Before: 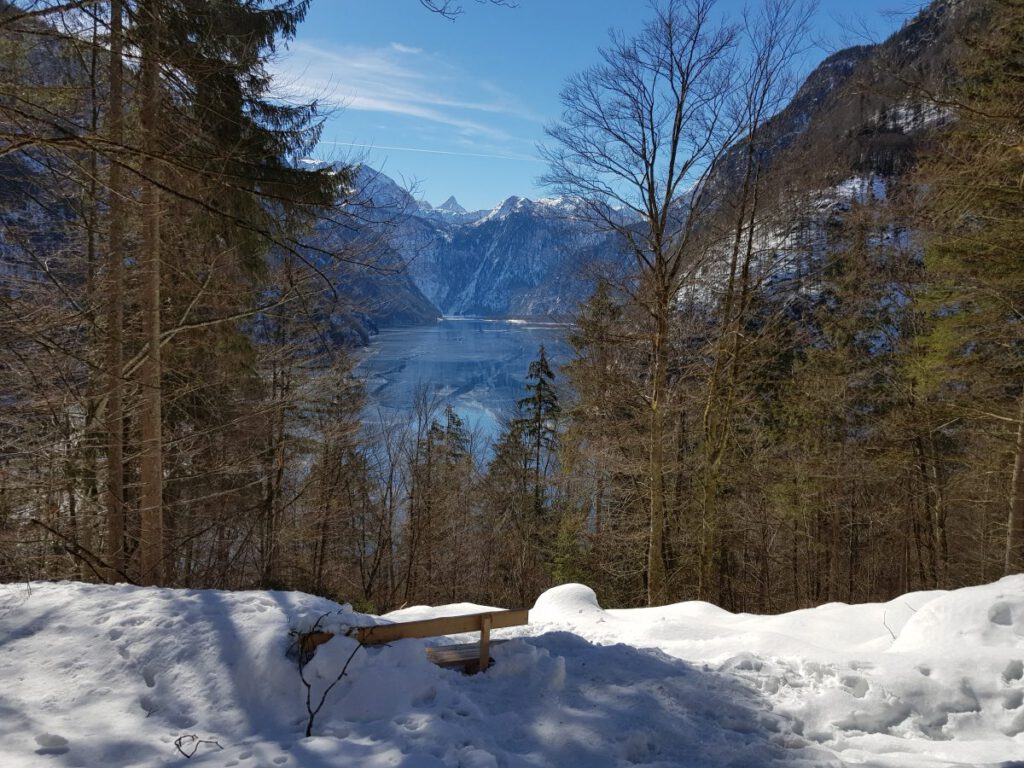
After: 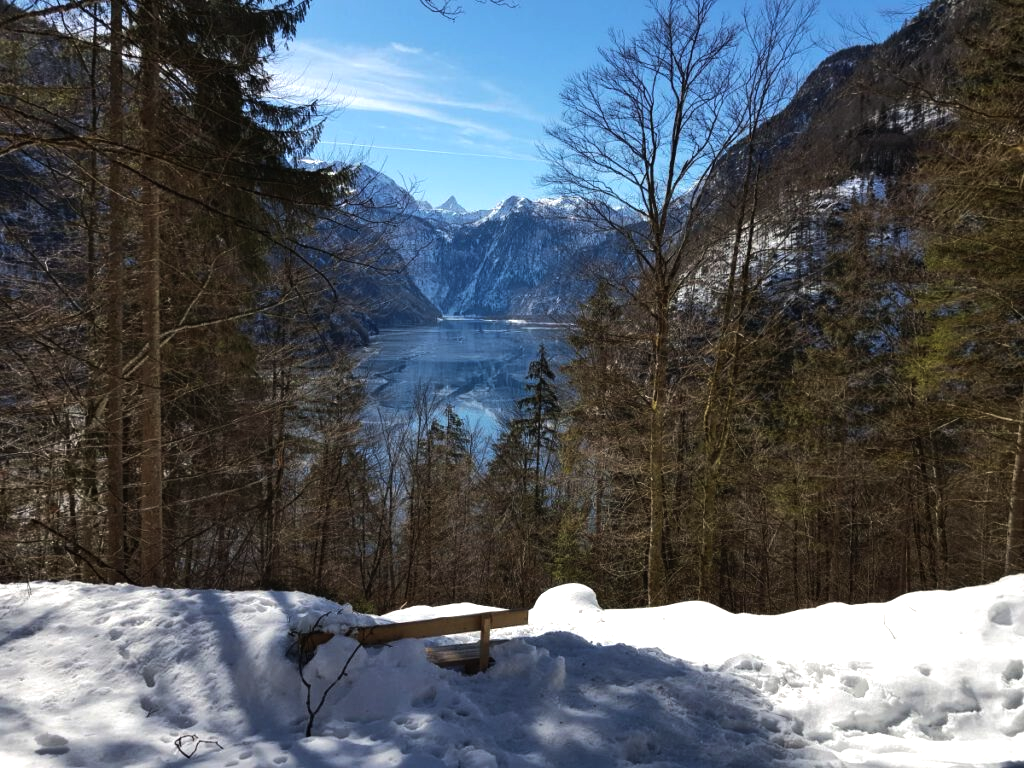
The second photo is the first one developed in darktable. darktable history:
local contrast: mode bilateral grid, contrast 99, coarseness 100, detail 91%, midtone range 0.2
color balance rgb: perceptual saturation grading › global saturation -0.969%, perceptual brilliance grading › highlights 17.529%, perceptual brilliance grading › mid-tones 32.67%, perceptual brilliance grading › shadows -31.684%
